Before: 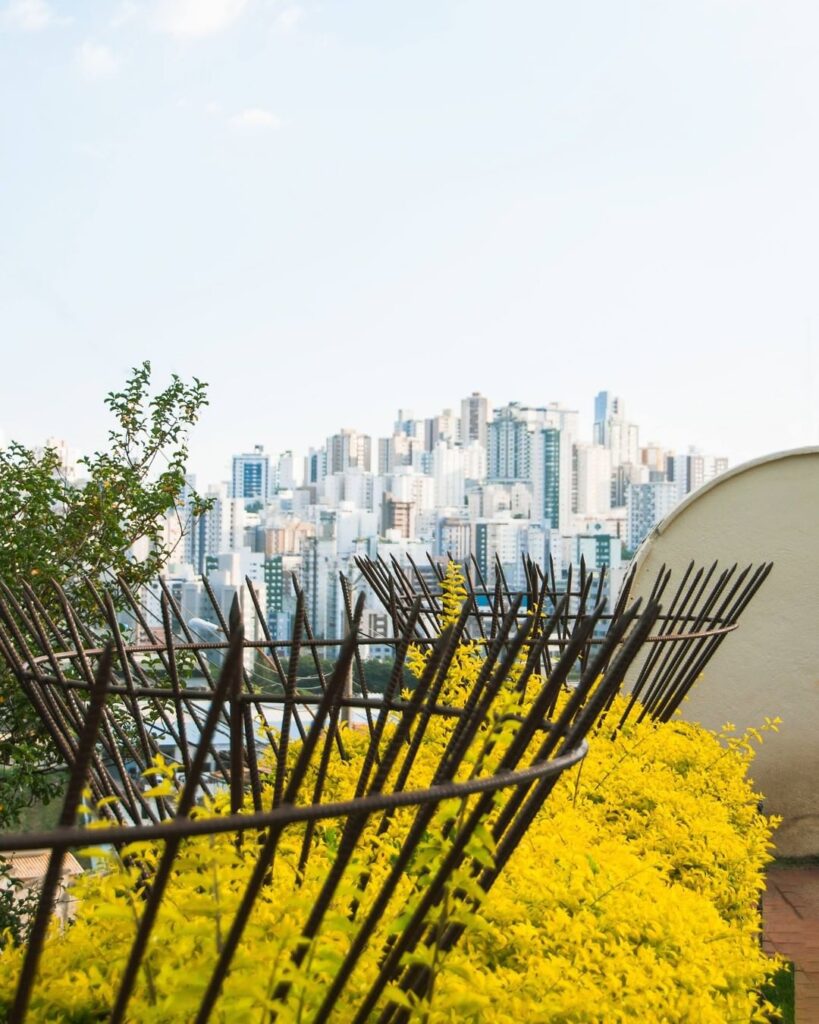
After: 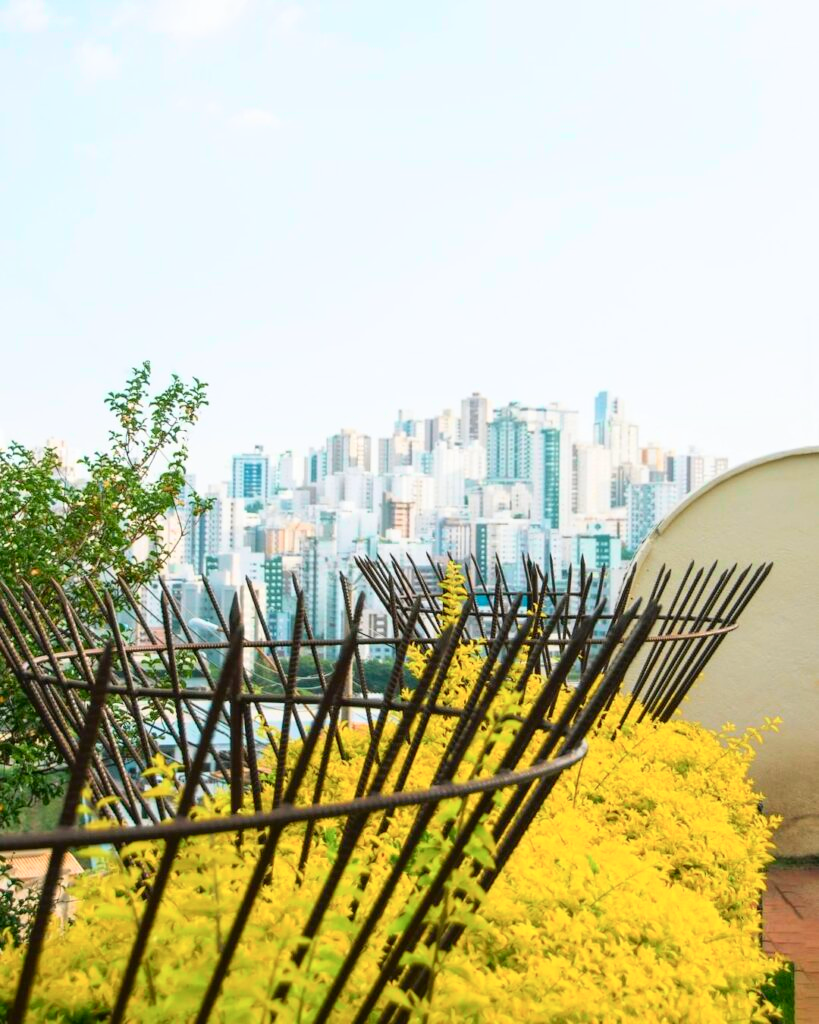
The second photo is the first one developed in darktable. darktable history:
tone curve: curves: ch0 [(0, 0) (0.051, 0.047) (0.102, 0.099) (0.228, 0.275) (0.432, 0.535) (0.695, 0.778) (0.908, 0.946) (1, 1)]; ch1 [(0, 0) (0.339, 0.298) (0.402, 0.363) (0.453, 0.413) (0.485, 0.469) (0.494, 0.493) (0.504, 0.501) (0.525, 0.534) (0.563, 0.595) (0.597, 0.638) (1, 1)]; ch2 [(0, 0) (0.48, 0.48) (0.504, 0.5) (0.539, 0.554) (0.59, 0.63) (0.642, 0.684) (0.824, 0.815) (1, 1)], color space Lab, independent channels, preserve colors none
